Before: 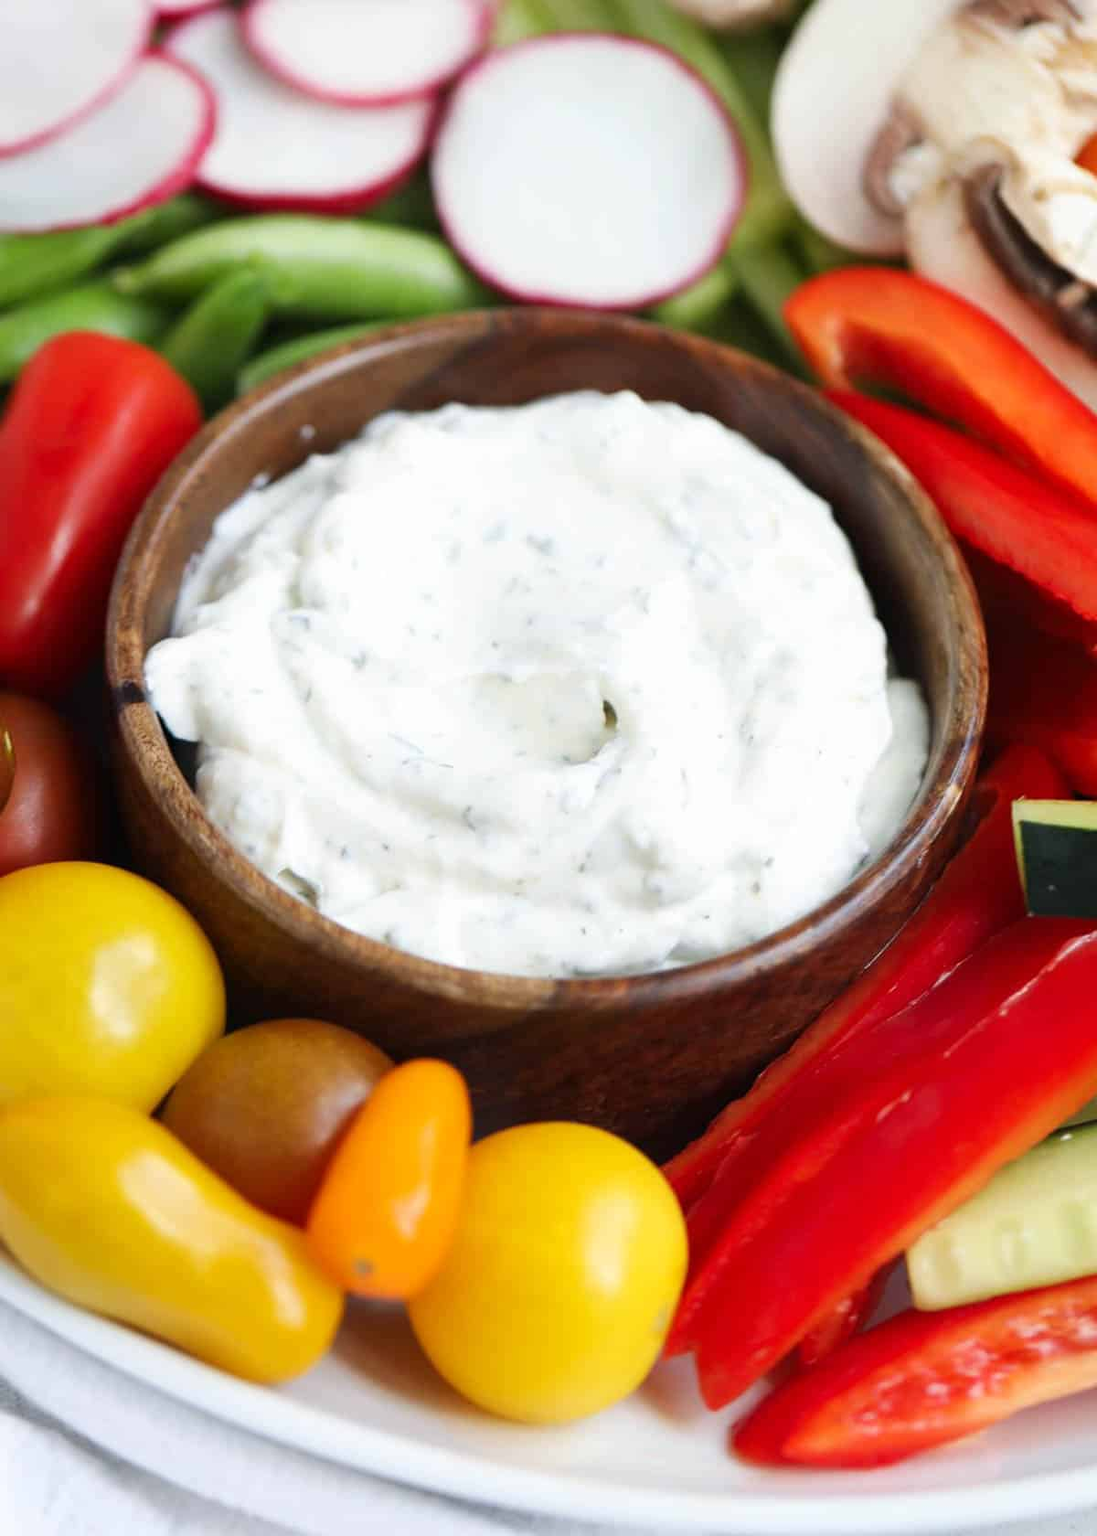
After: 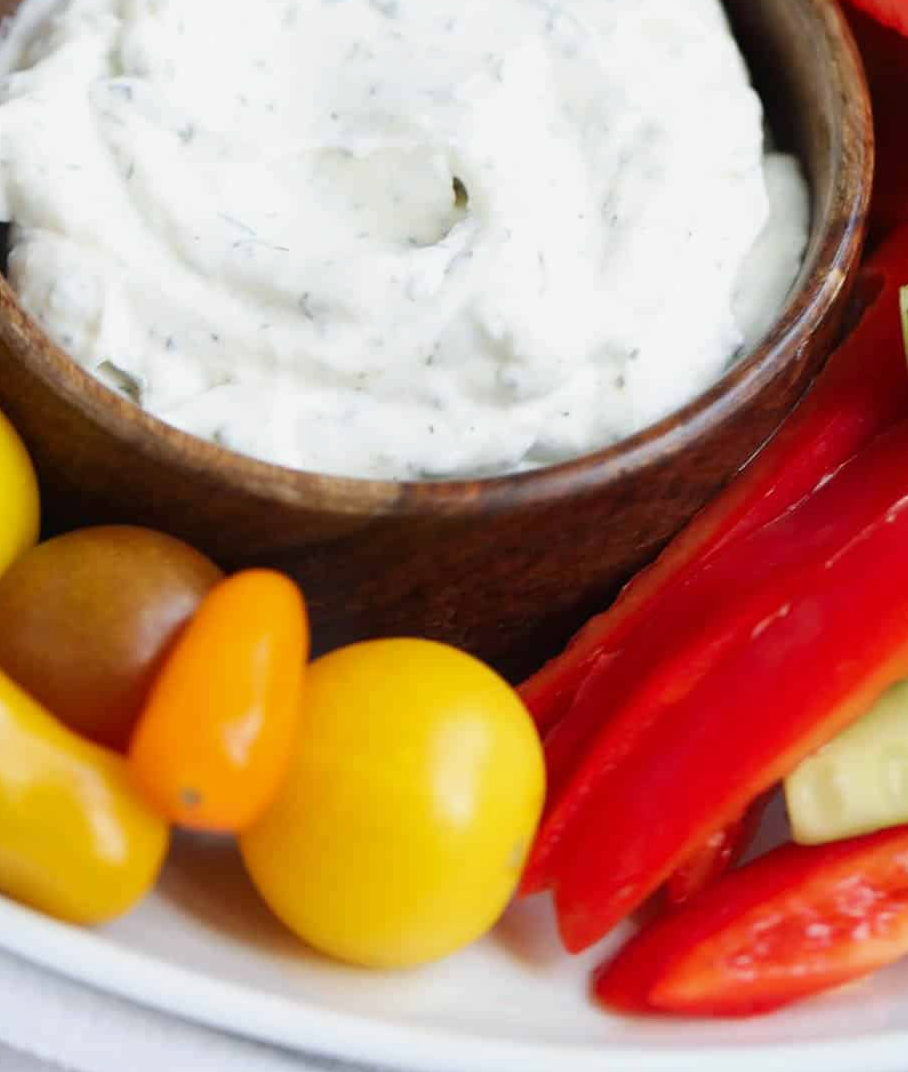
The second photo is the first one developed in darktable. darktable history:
crop and rotate: left 17.299%, top 35.115%, right 7.015%, bottom 1.024%
exposure: exposure -0.116 EV, compensate exposure bias true, compensate highlight preservation false
